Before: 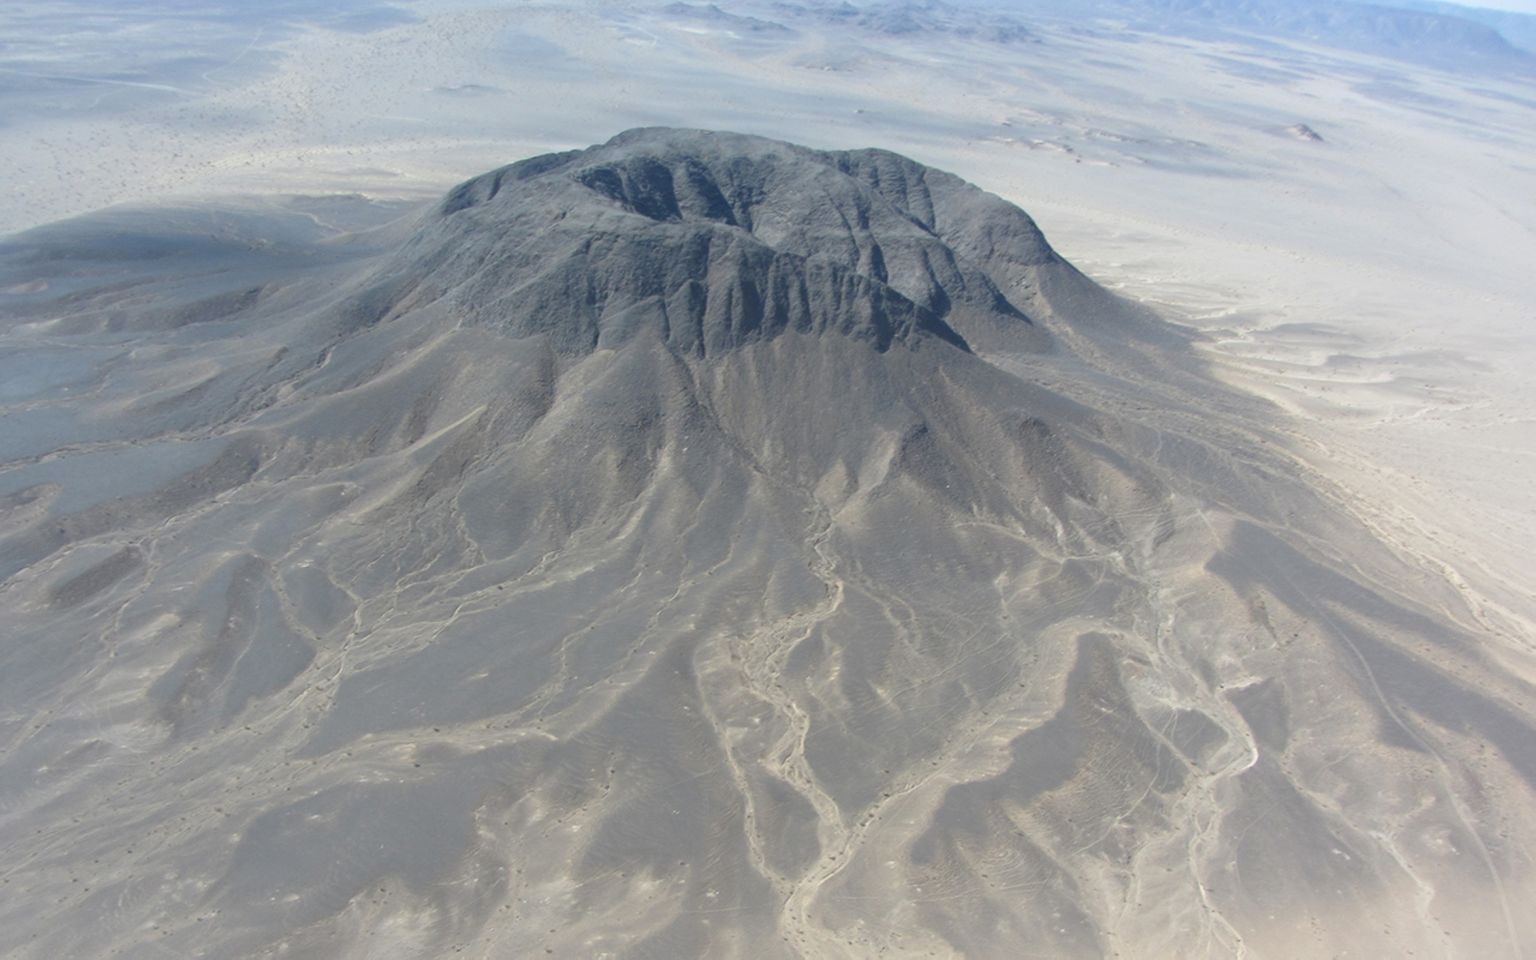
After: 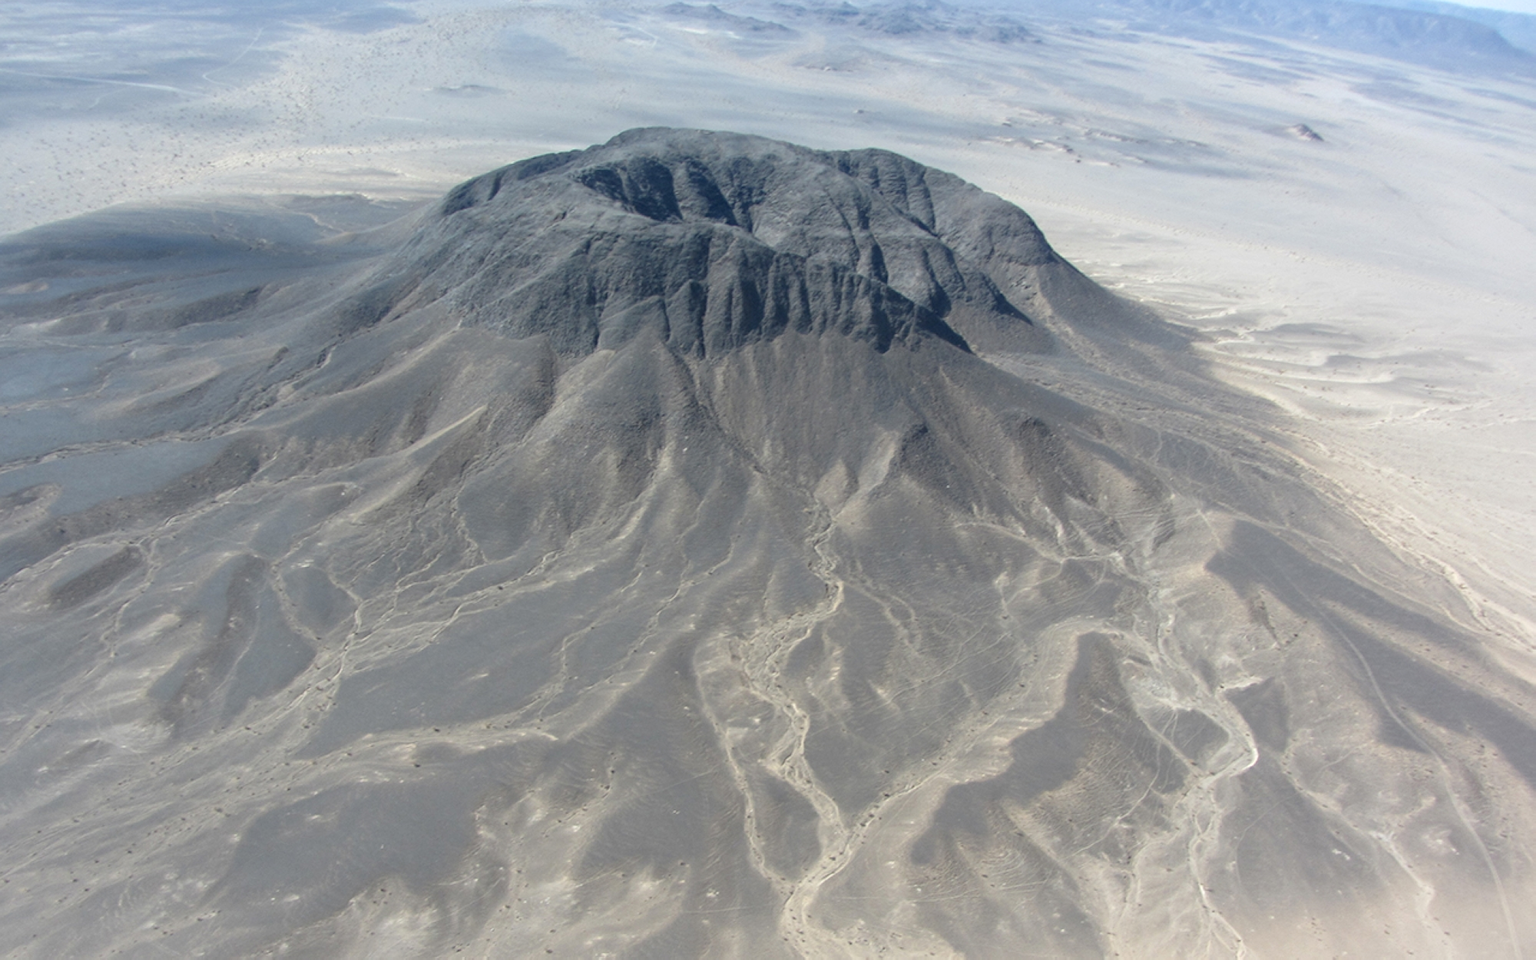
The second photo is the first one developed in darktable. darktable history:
local contrast: detail 130%
exposure: black level correction 0.001, compensate highlight preservation false
